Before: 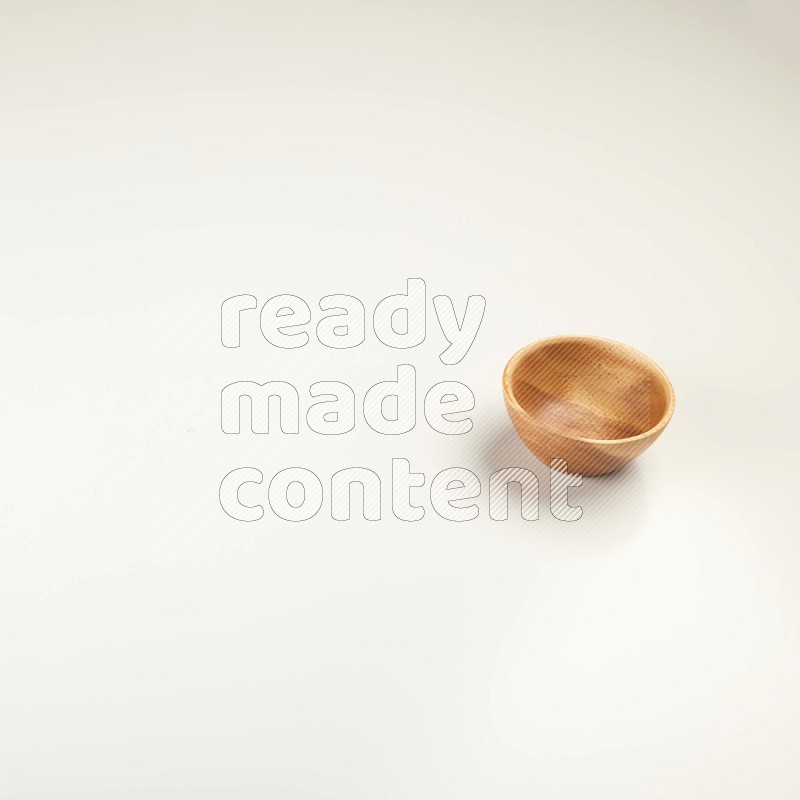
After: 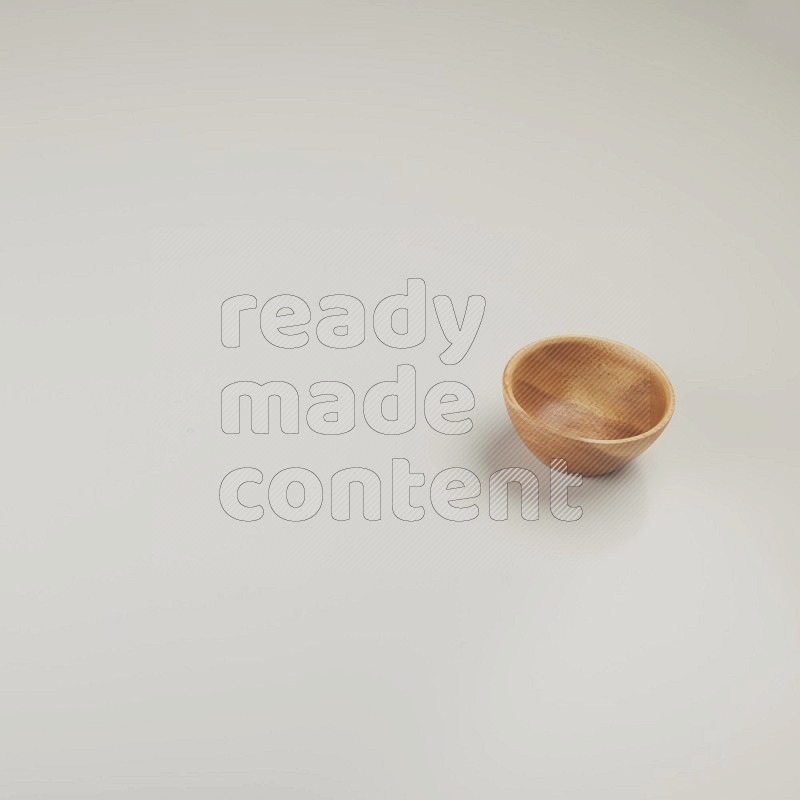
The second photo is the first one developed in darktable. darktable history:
exposure: black level correction -0.036, exposure -0.496 EV, compensate highlight preservation false
